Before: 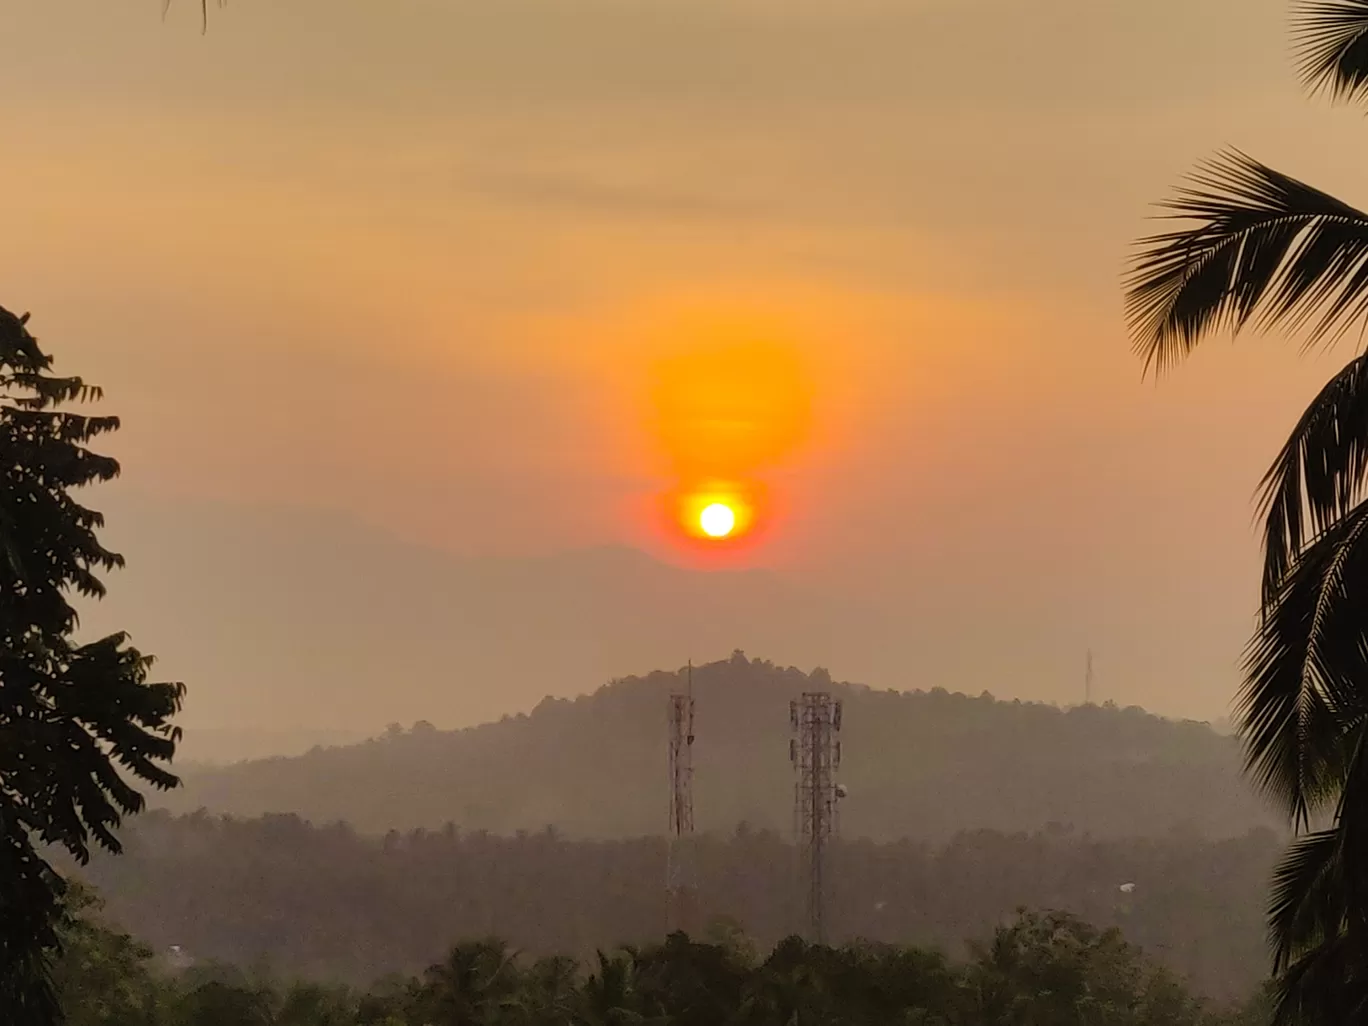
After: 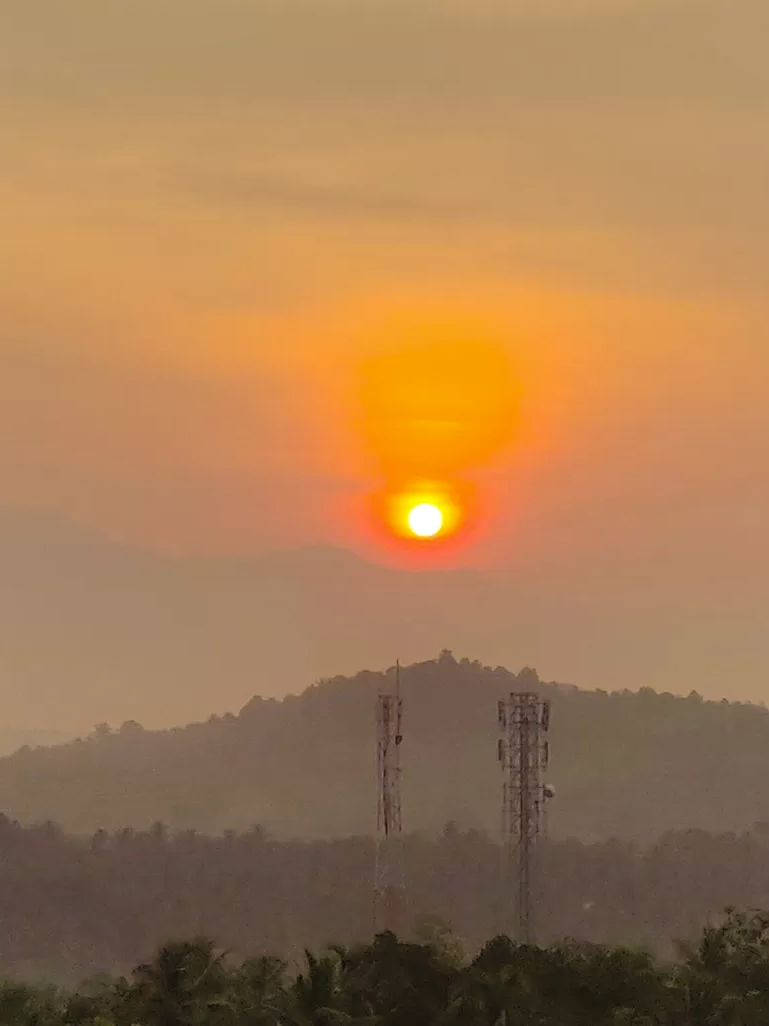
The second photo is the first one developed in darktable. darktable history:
tone equalizer: edges refinement/feathering 500, mask exposure compensation -1.57 EV, preserve details no
shadows and highlights: shadows 37.68, highlights -27.16, soften with gaussian
crop: left 21.352%, right 22.402%
